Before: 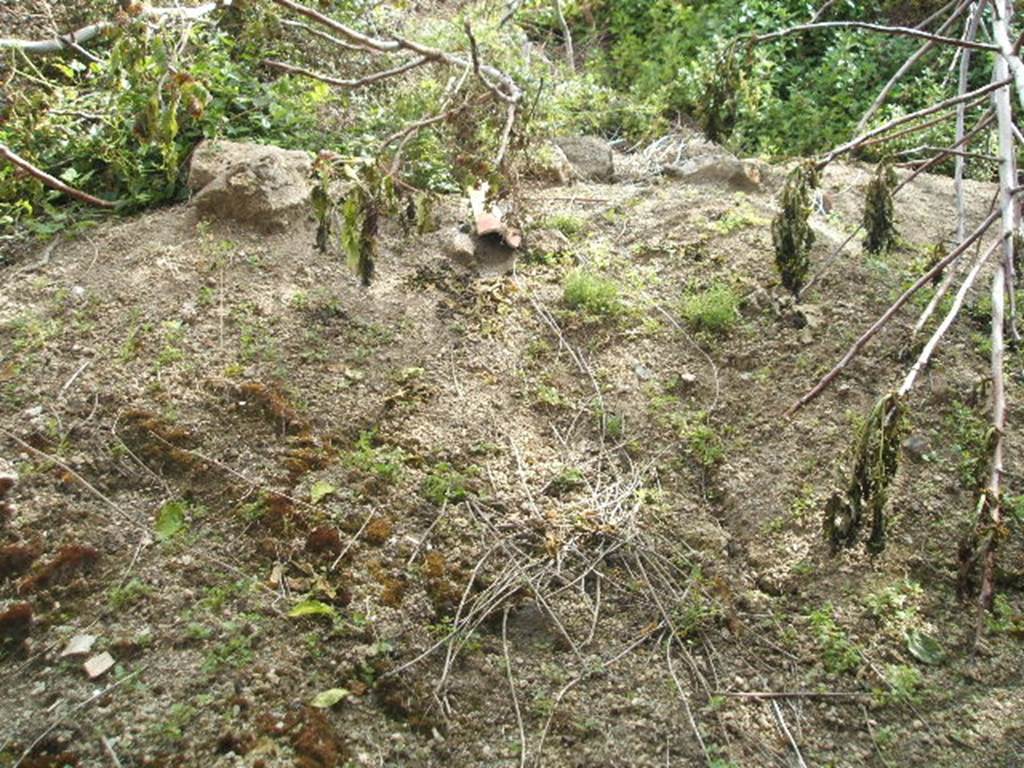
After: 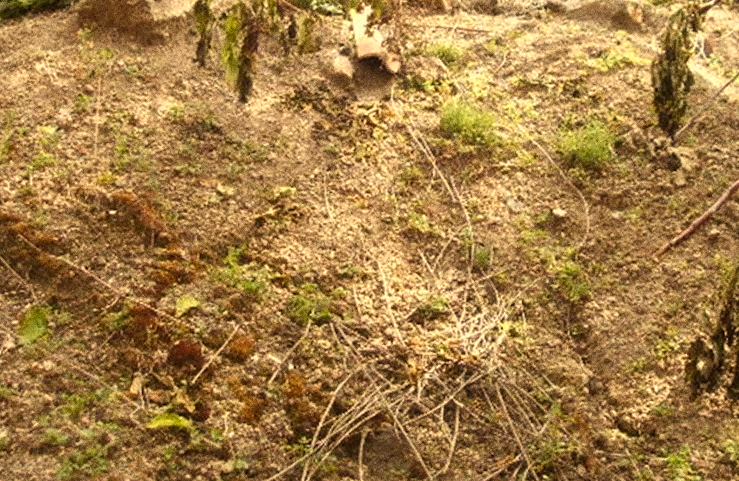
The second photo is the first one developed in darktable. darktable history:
white balance: red 1.123, blue 0.83
rgb levels: mode RGB, independent channels, levels [[0, 0.5, 1], [0, 0.521, 1], [0, 0.536, 1]]
grain: coarseness 0.09 ISO, strength 40%
crop and rotate: angle -3.37°, left 9.79%, top 20.73%, right 12.42%, bottom 11.82%
